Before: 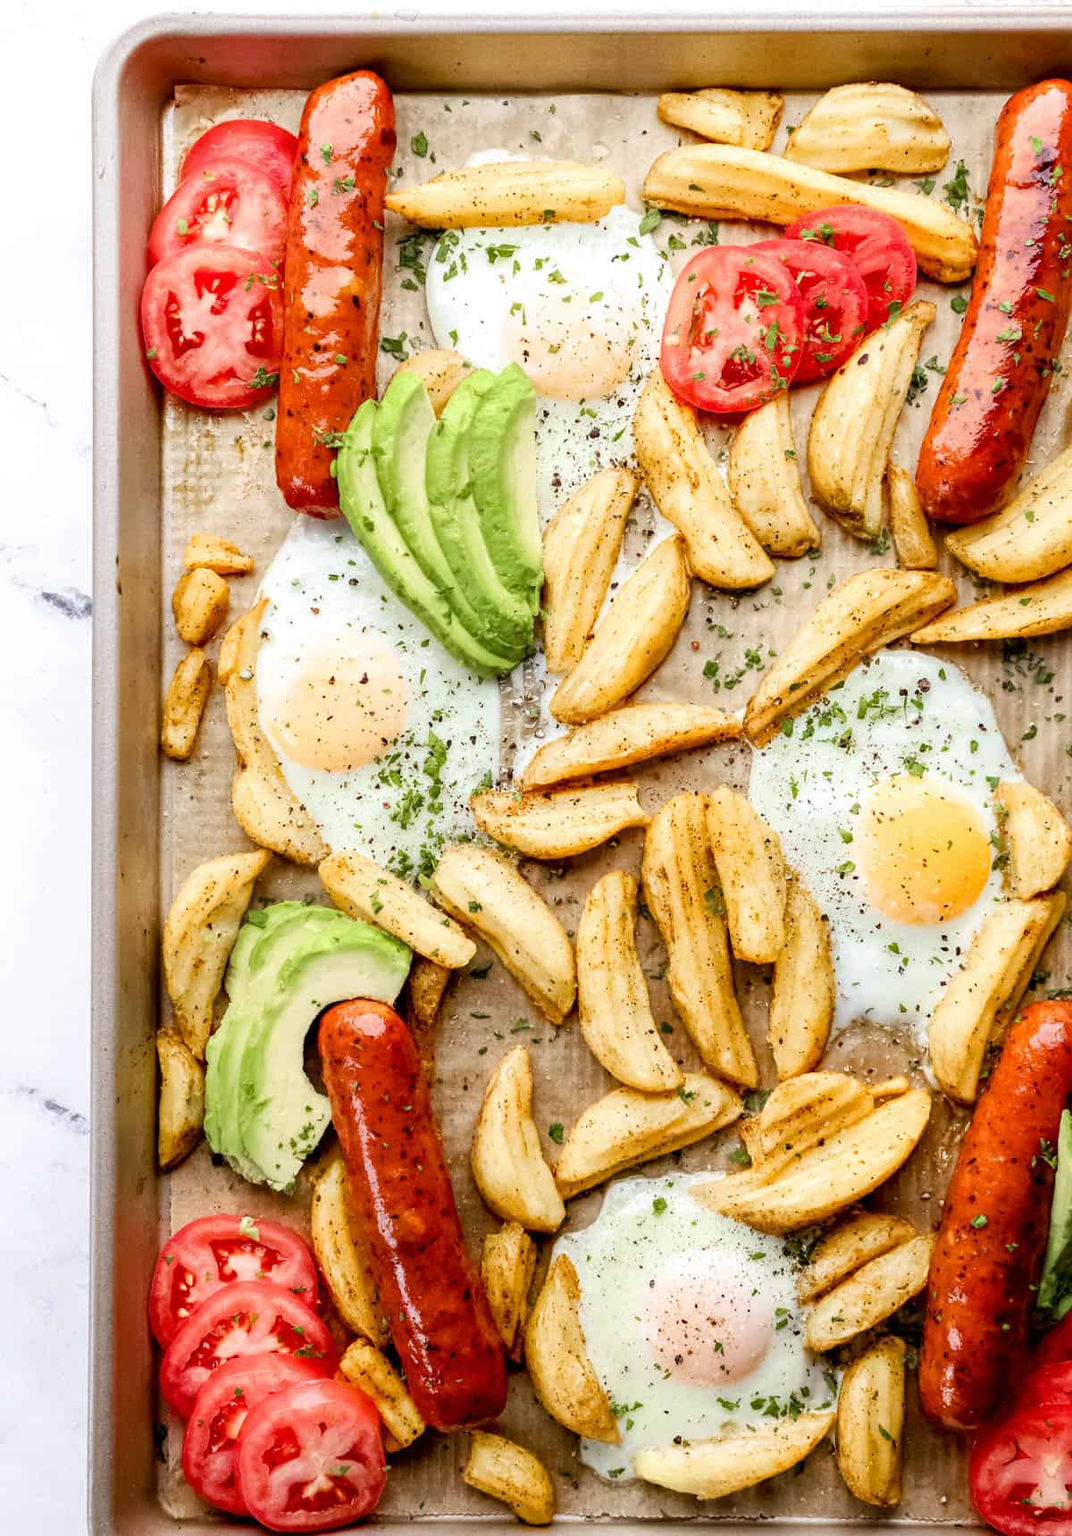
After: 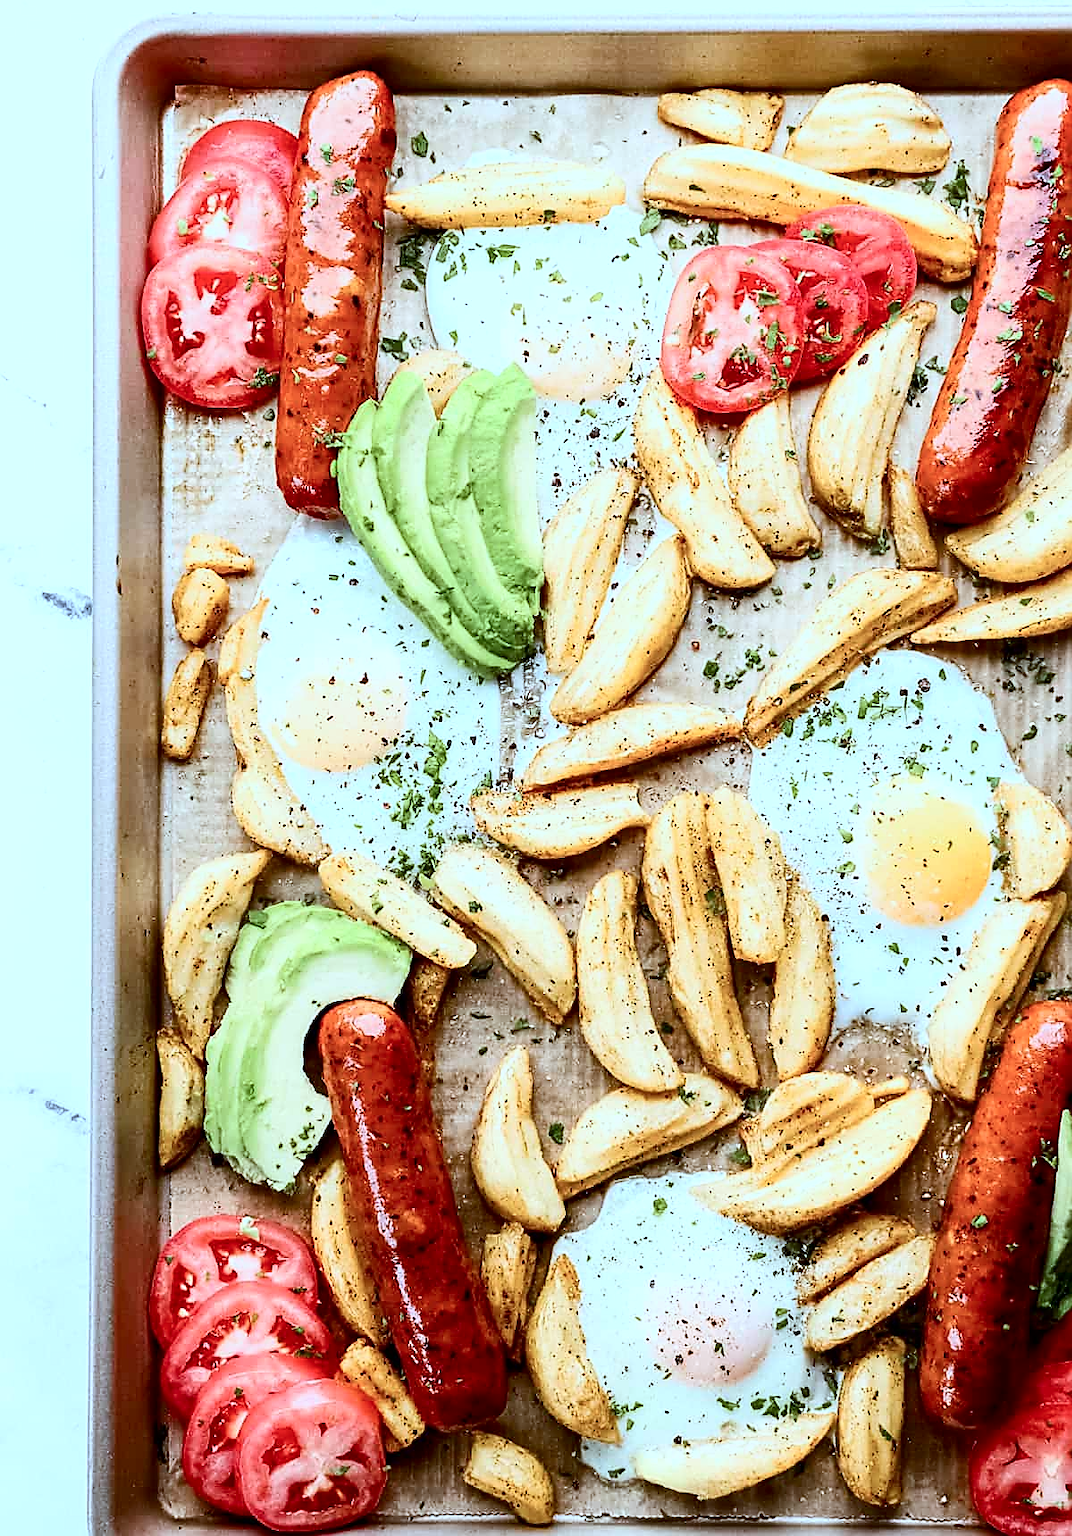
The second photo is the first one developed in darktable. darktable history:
sharpen: radius 1.428, amount 1.243, threshold 0.73
contrast brightness saturation: contrast 0.276
color correction: highlights a* -9.74, highlights b* -21.38
